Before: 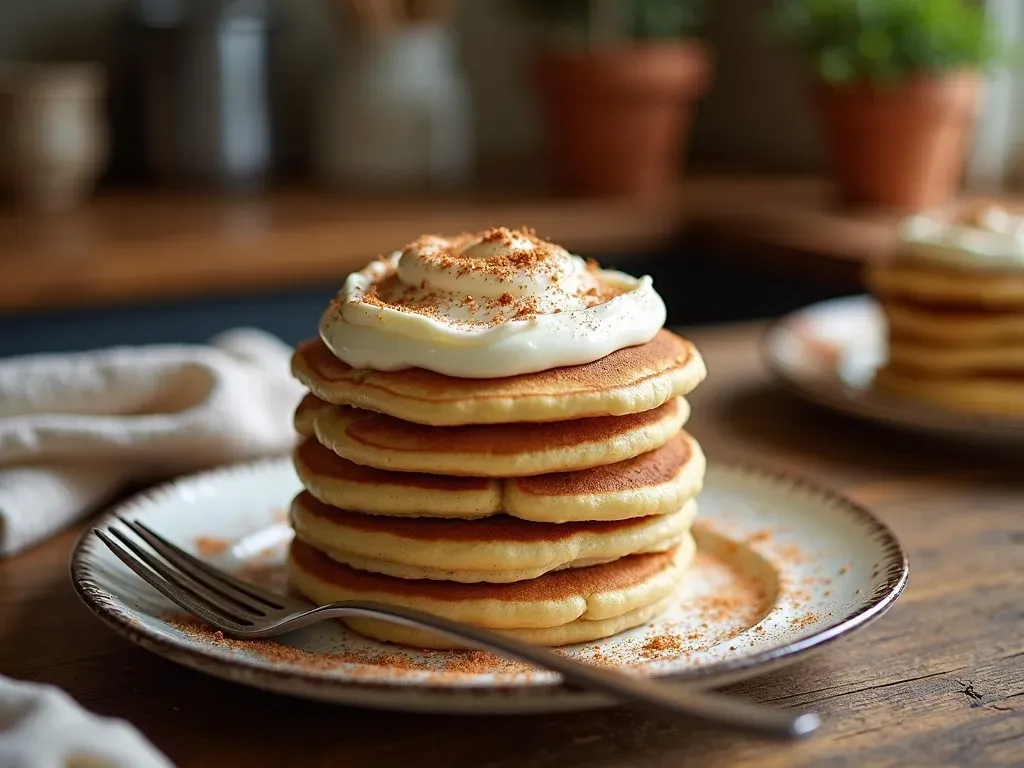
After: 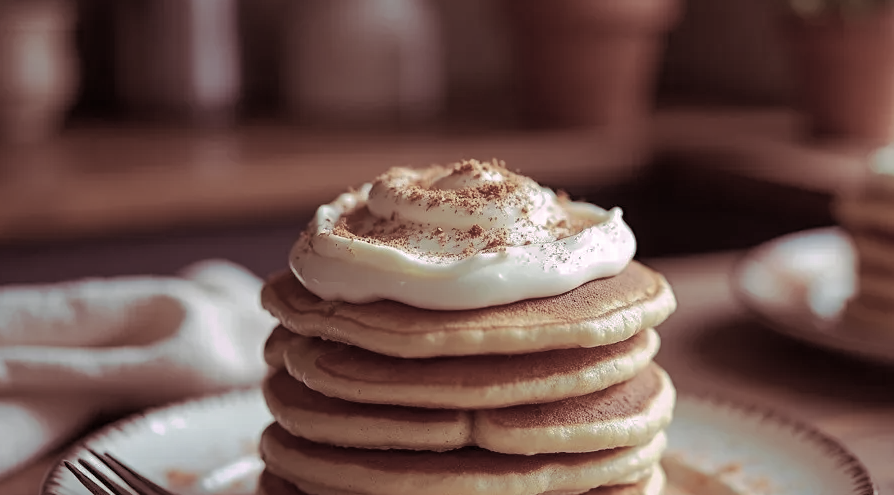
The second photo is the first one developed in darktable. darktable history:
split-toning: highlights › hue 298.8°, highlights › saturation 0.73, compress 41.76%
crop: left 3.015%, top 8.969%, right 9.647%, bottom 26.457%
color correction: saturation 0.5
shadows and highlights: shadows 40, highlights -60
